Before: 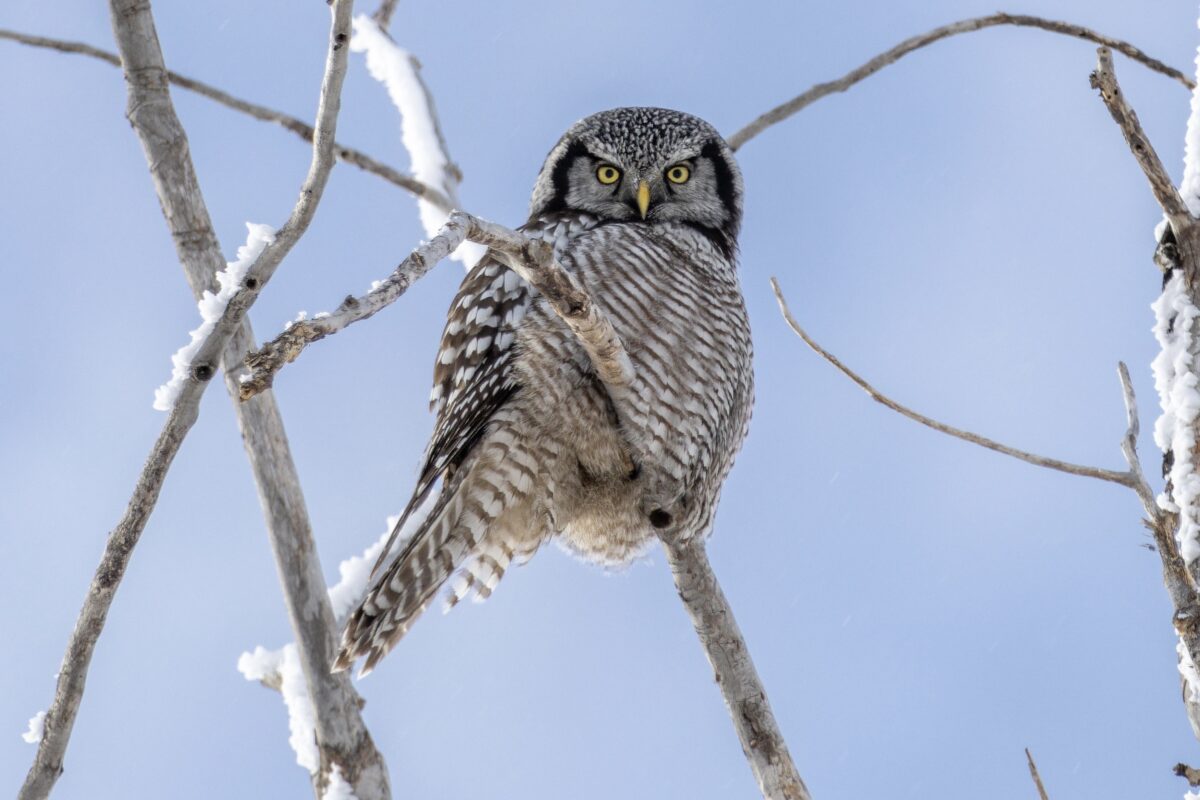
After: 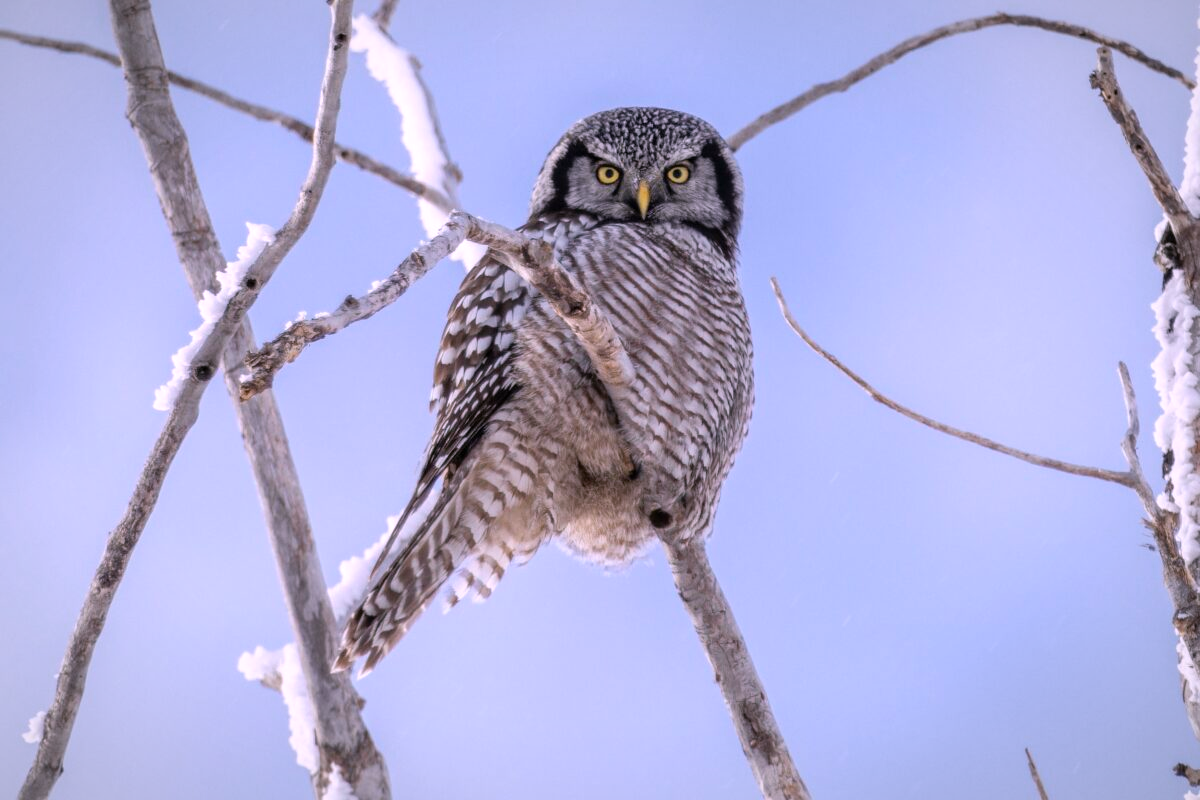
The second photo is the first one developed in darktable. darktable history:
white balance: red 1.066, blue 1.119
vignetting: fall-off radius 100%, width/height ratio 1.337
